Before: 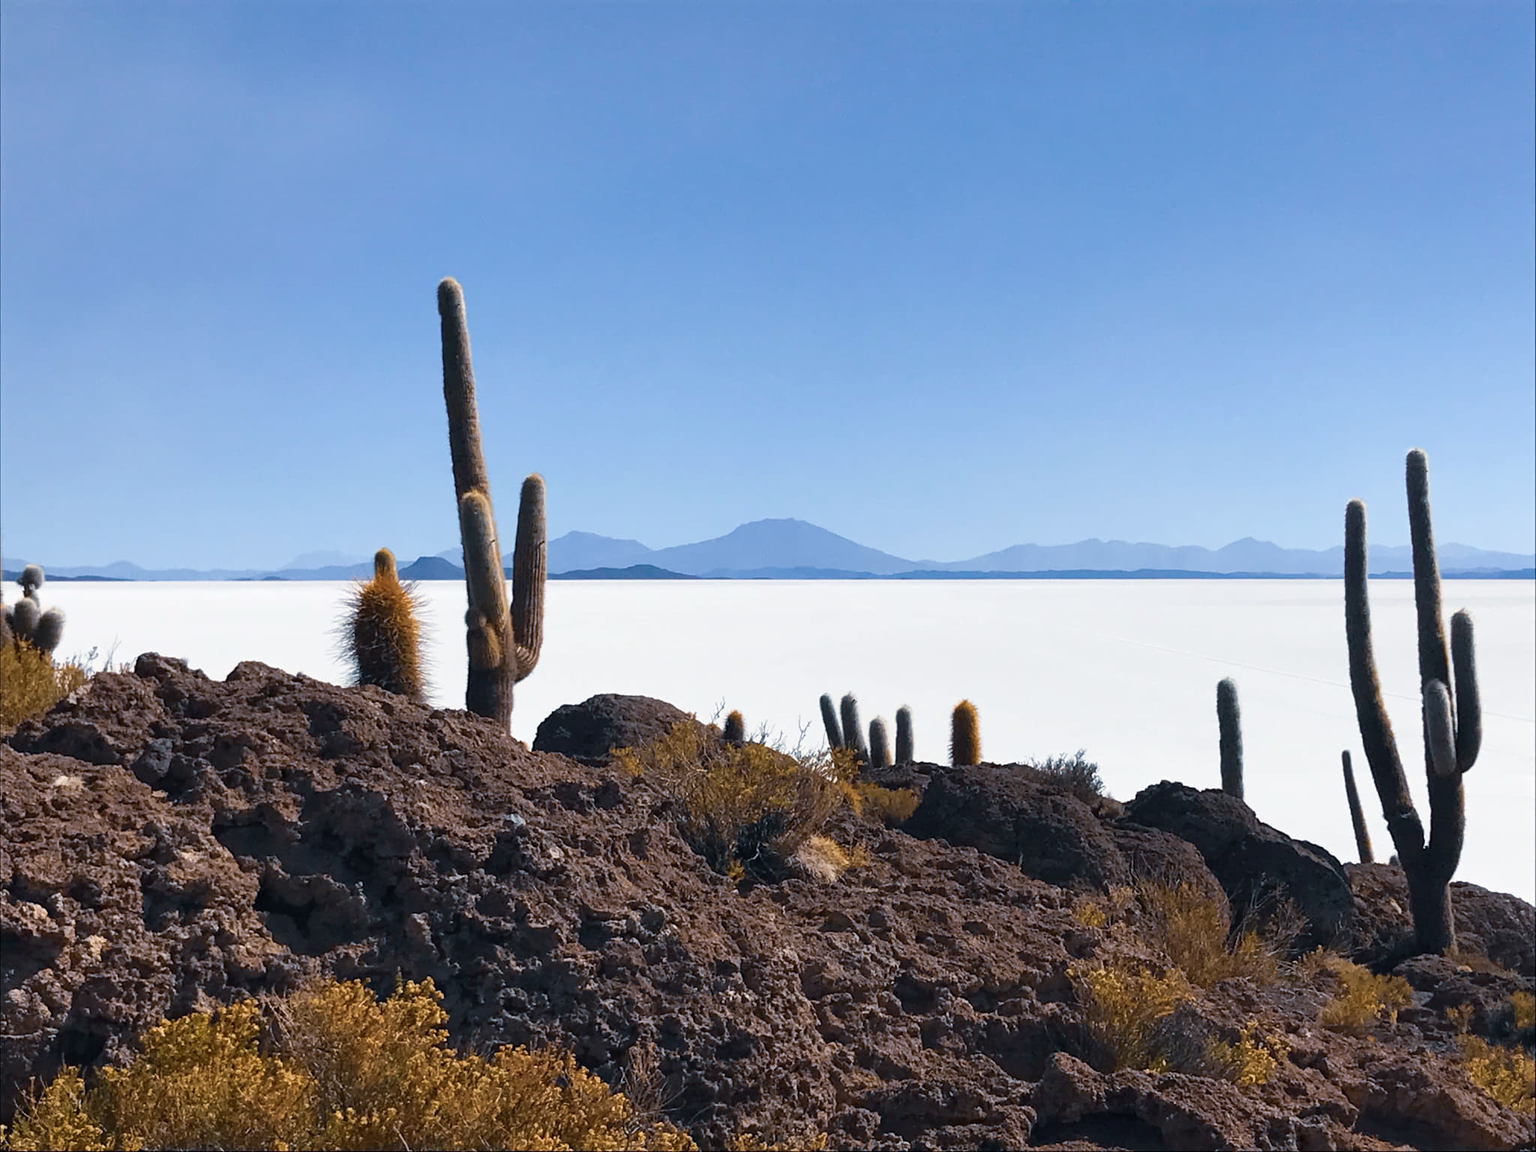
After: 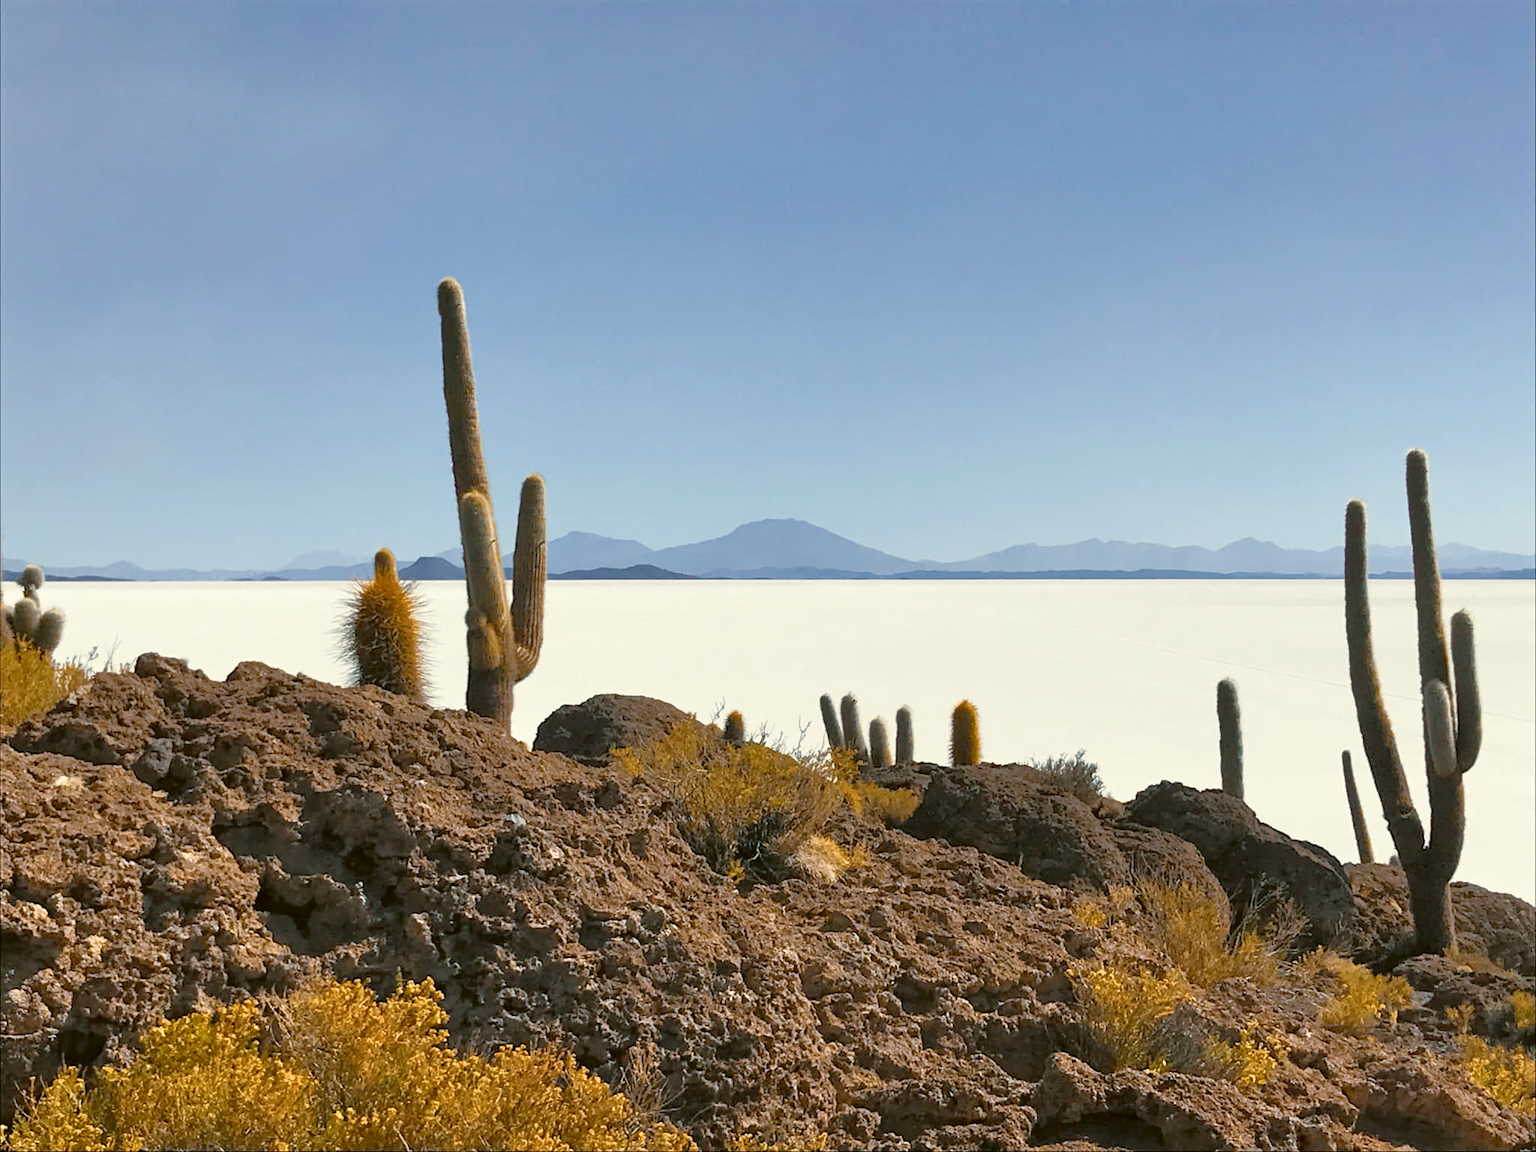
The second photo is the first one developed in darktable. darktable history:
tone equalizer: -7 EV 0.156 EV, -6 EV 0.61 EV, -5 EV 1.18 EV, -4 EV 1.33 EV, -3 EV 1.12 EV, -2 EV 0.6 EV, -1 EV 0.153 EV
color correction: highlights a* -1.59, highlights b* 10.01, shadows a* 0.595, shadows b* 18.71
